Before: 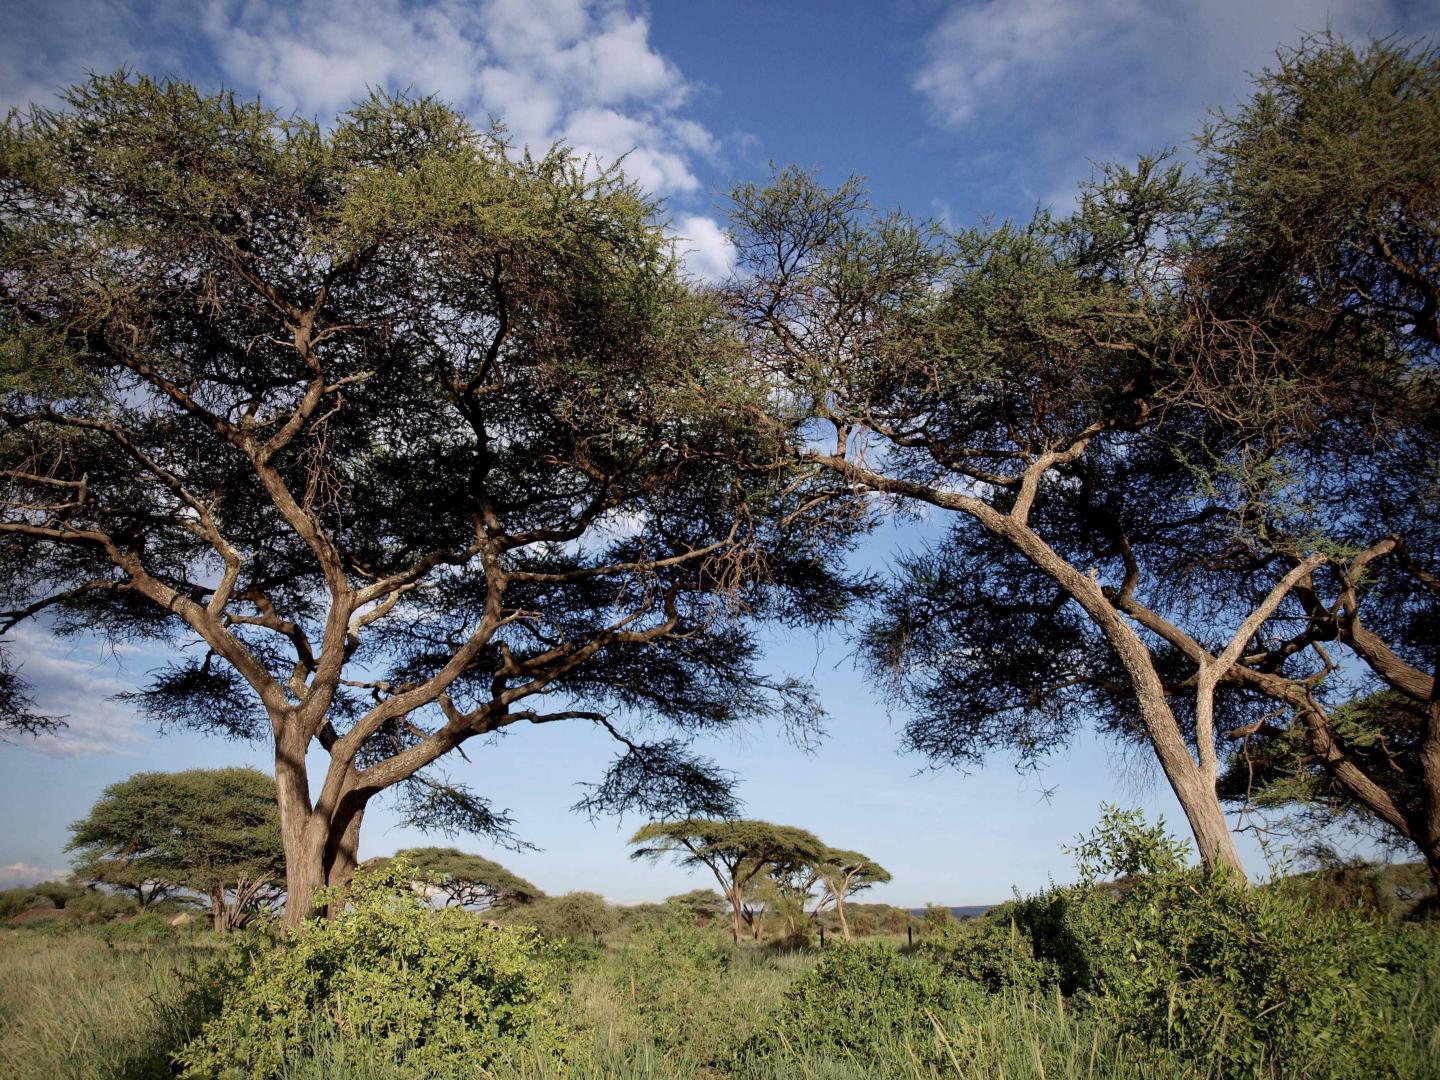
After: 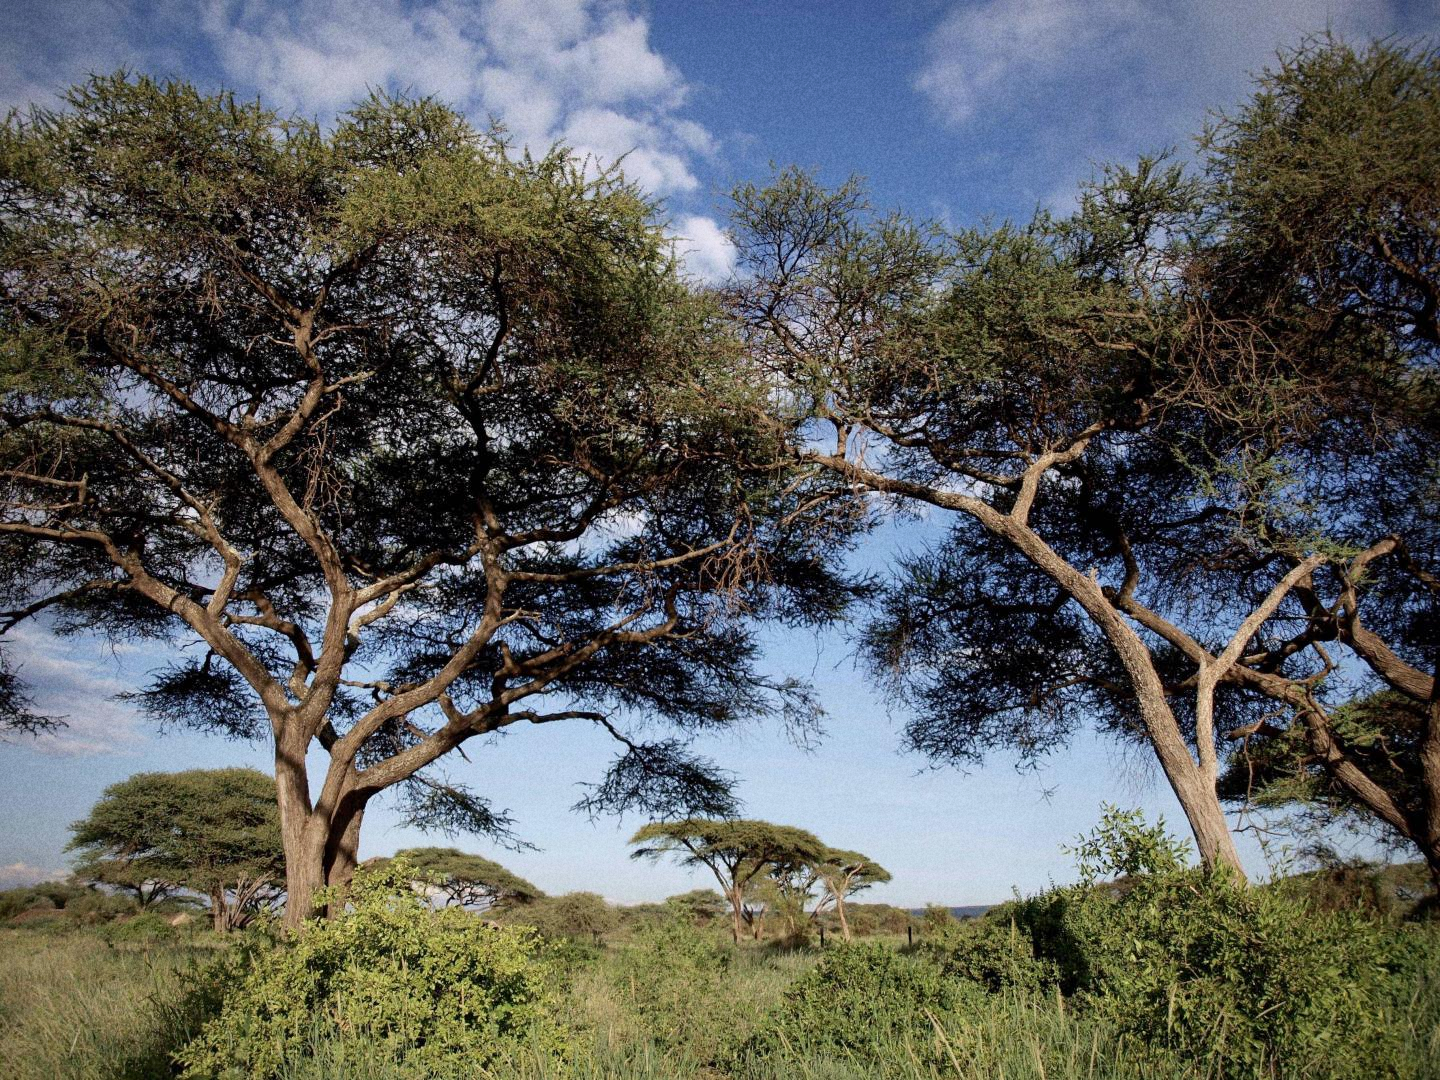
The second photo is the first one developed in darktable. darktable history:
shadows and highlights: radius 337.17, shadows 29.01, soften with gaussian
grain: coarseness 22.88 ISO
